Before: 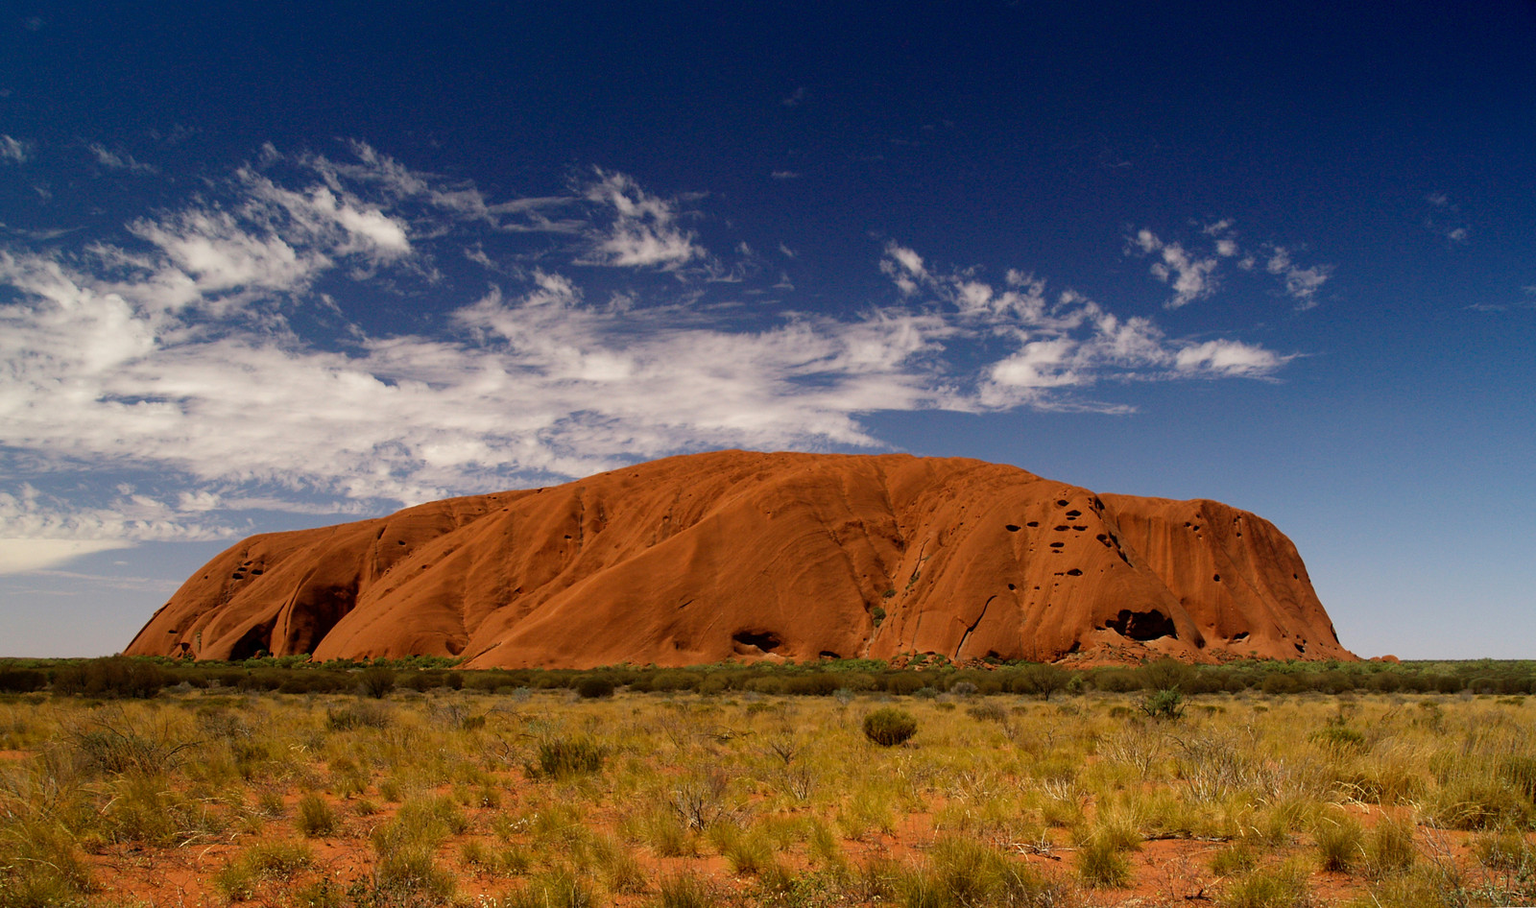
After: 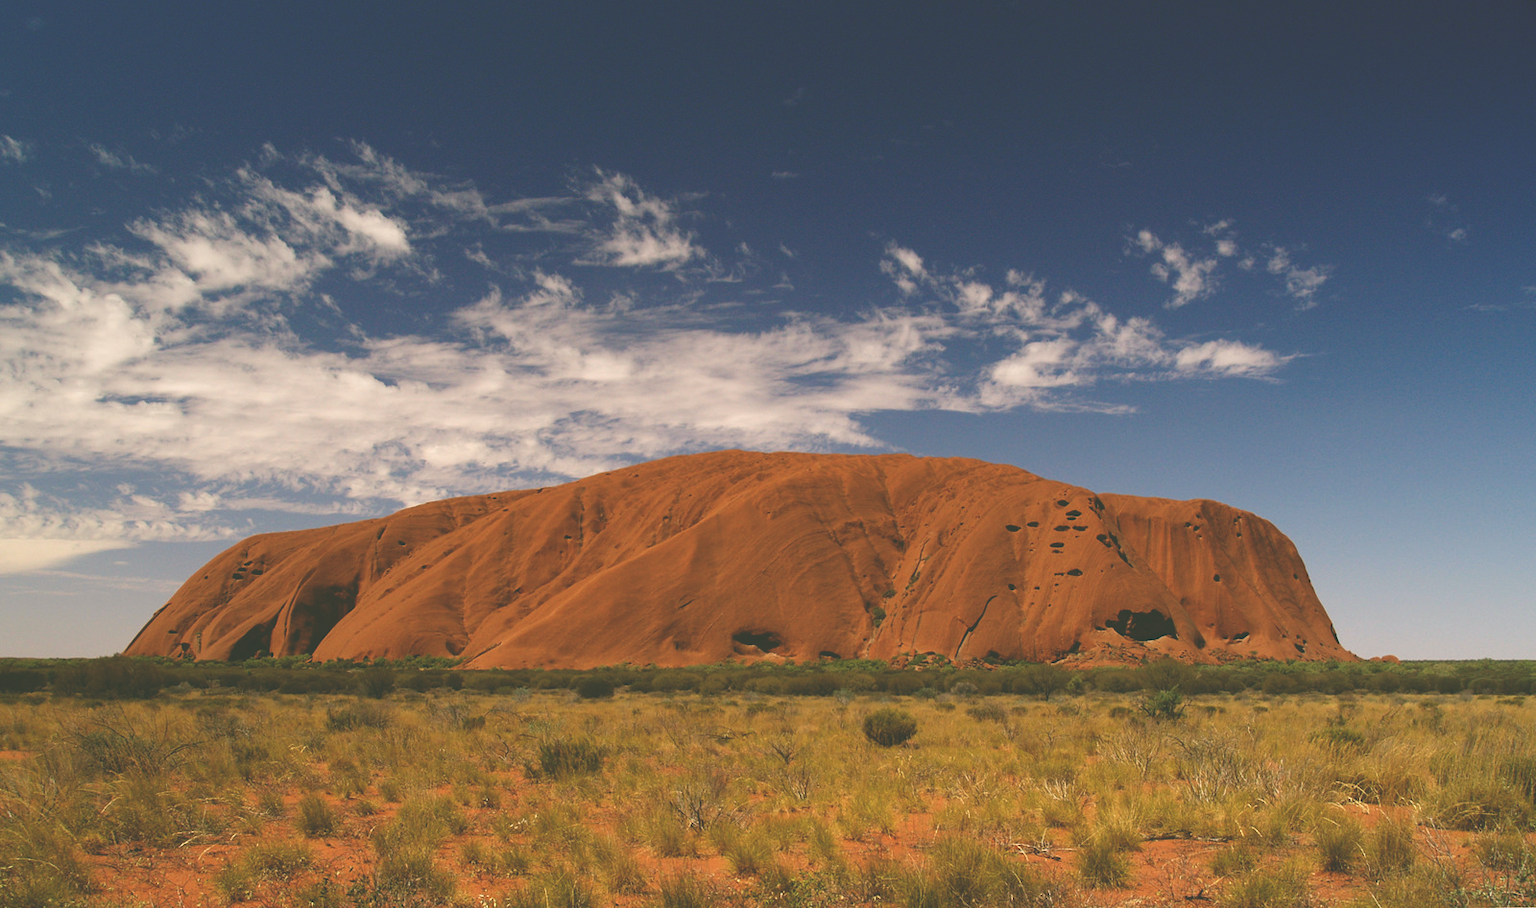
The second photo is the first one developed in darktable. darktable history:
color correction: highlights a* 4.02, highlights b* 4.98, shadows a* -7.55, shadows b* 4.98
exposure: black level correction -0.041, exposure 0.064 EV, compensate highlight preservation false
